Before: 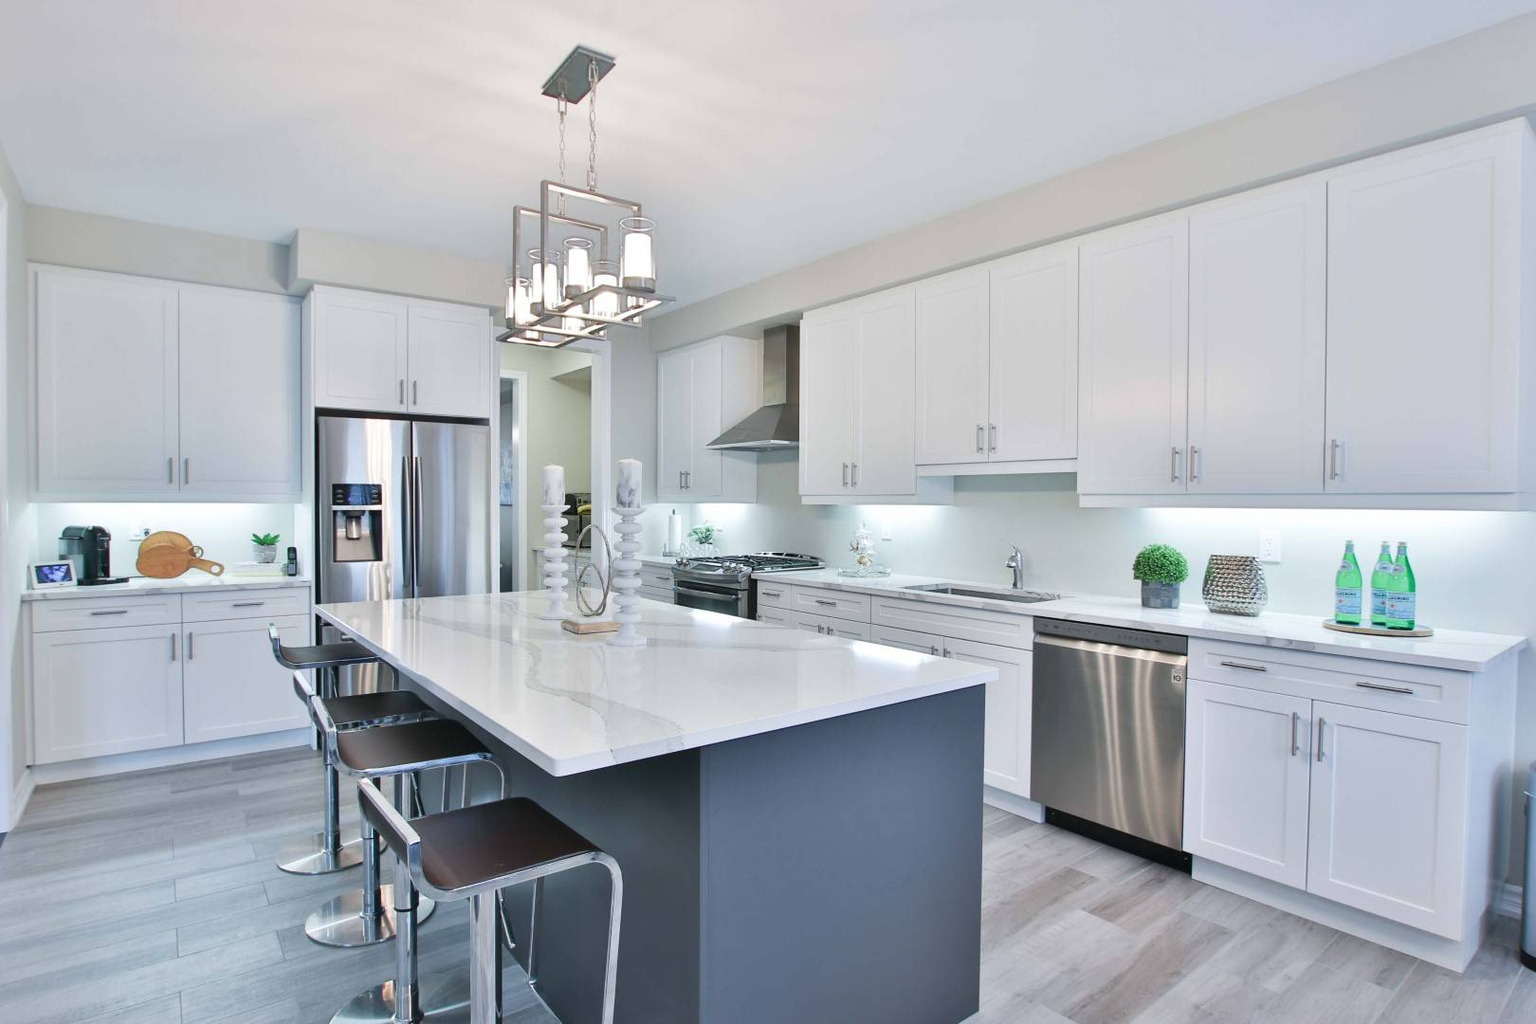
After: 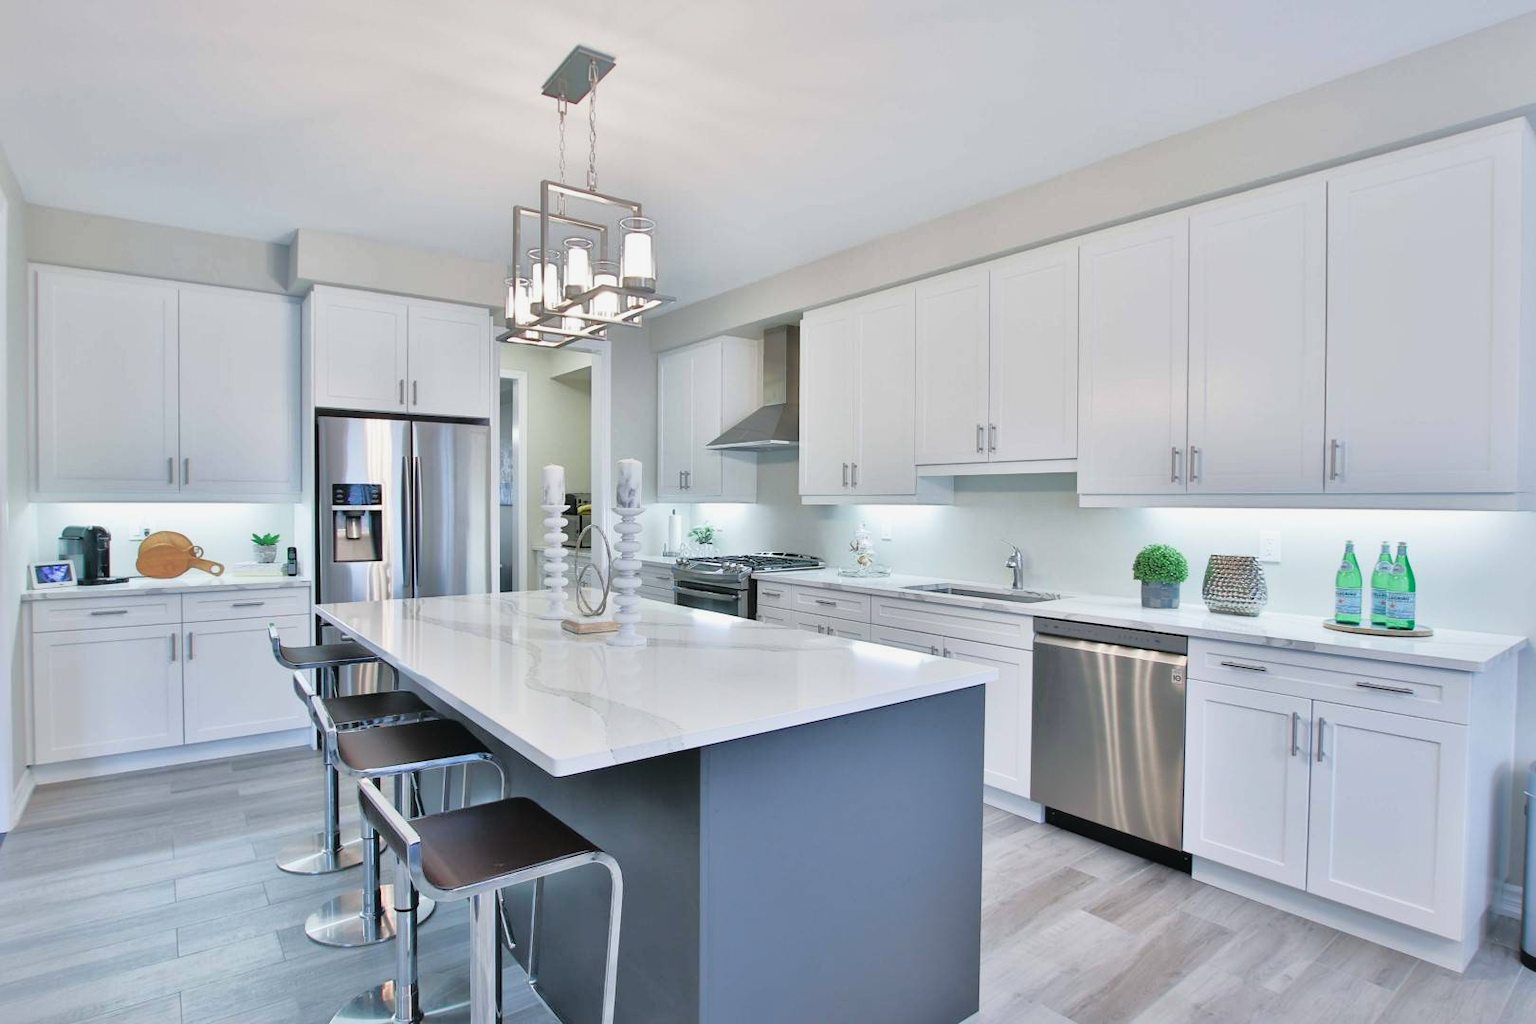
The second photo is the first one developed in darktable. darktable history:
tone curve: curves: ch0 [(0.014, 0.013) (0.088, 0.043) (0.208, 0.176) (0.257, 0.267) (0.406, 0.483) (0.489, 0.556) (0.667, 0.73) (0.793, 0.851) (0.994, 0.974)]; ch1 [(0, 0) (0.161, 0.092) (0.35, 0.33) (0.392, 0.392) (0.457, 0.467) (0.505, 0.497) (0.537, 0.518) (0.553, 0.53) (0.58, 0.567) (0.739, 0.697) (1, 1)]; ch2 [(0, 0) (0.346, 0.362) (0.448, 0.419) (0.502, 0.499) (0.533, 0.517) (0.556, 0.533) (0.629, 0.619) (0.717, 0.678) (1, 1)], color space Lab, linked channels, preserve colors none
tone equalizer: on, module defaults
shadows and highlights: highlights color adjustment 0.269%
